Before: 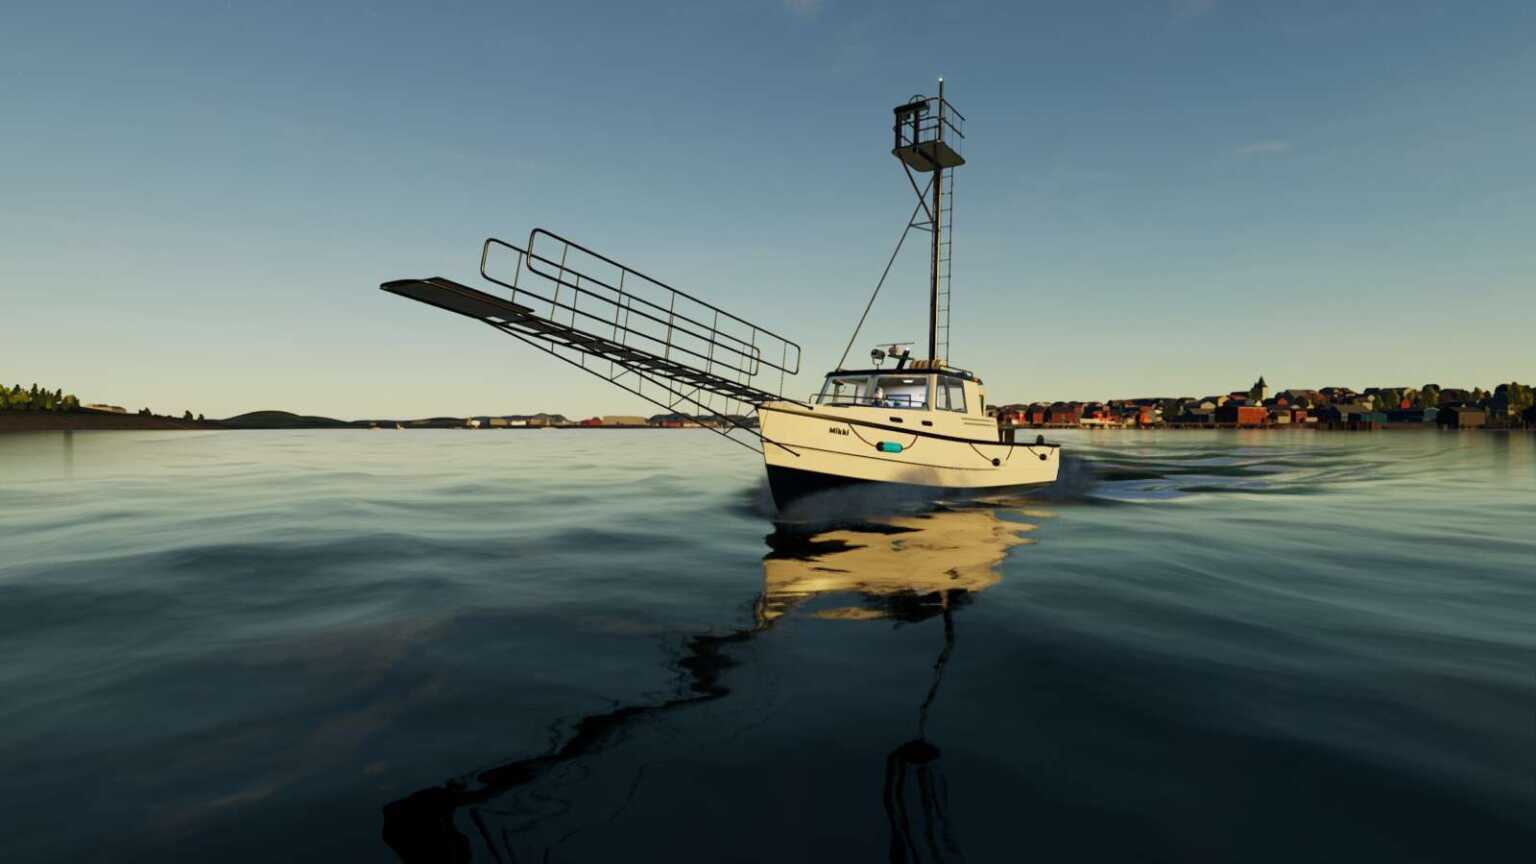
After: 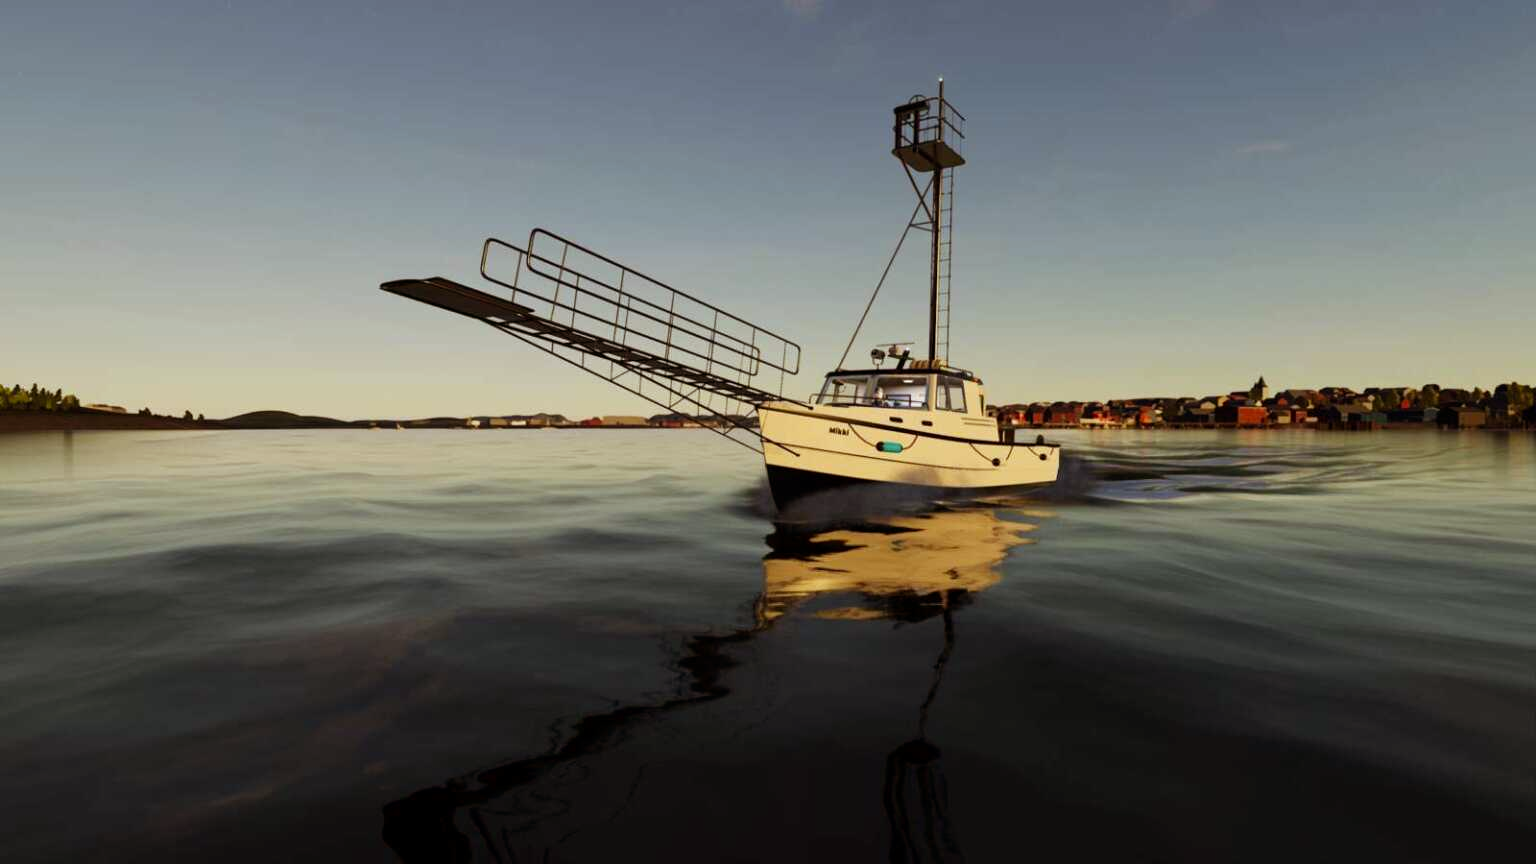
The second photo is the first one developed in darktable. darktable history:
color balance rgb: linear chroma grading › shadows -3%, linear chroma grading › highlights -4%
rgb levels: mode RGB, independent channels, levels [[0, 0.5, 1], [0, 0.521, 1], [0, 0.536, 1]]
